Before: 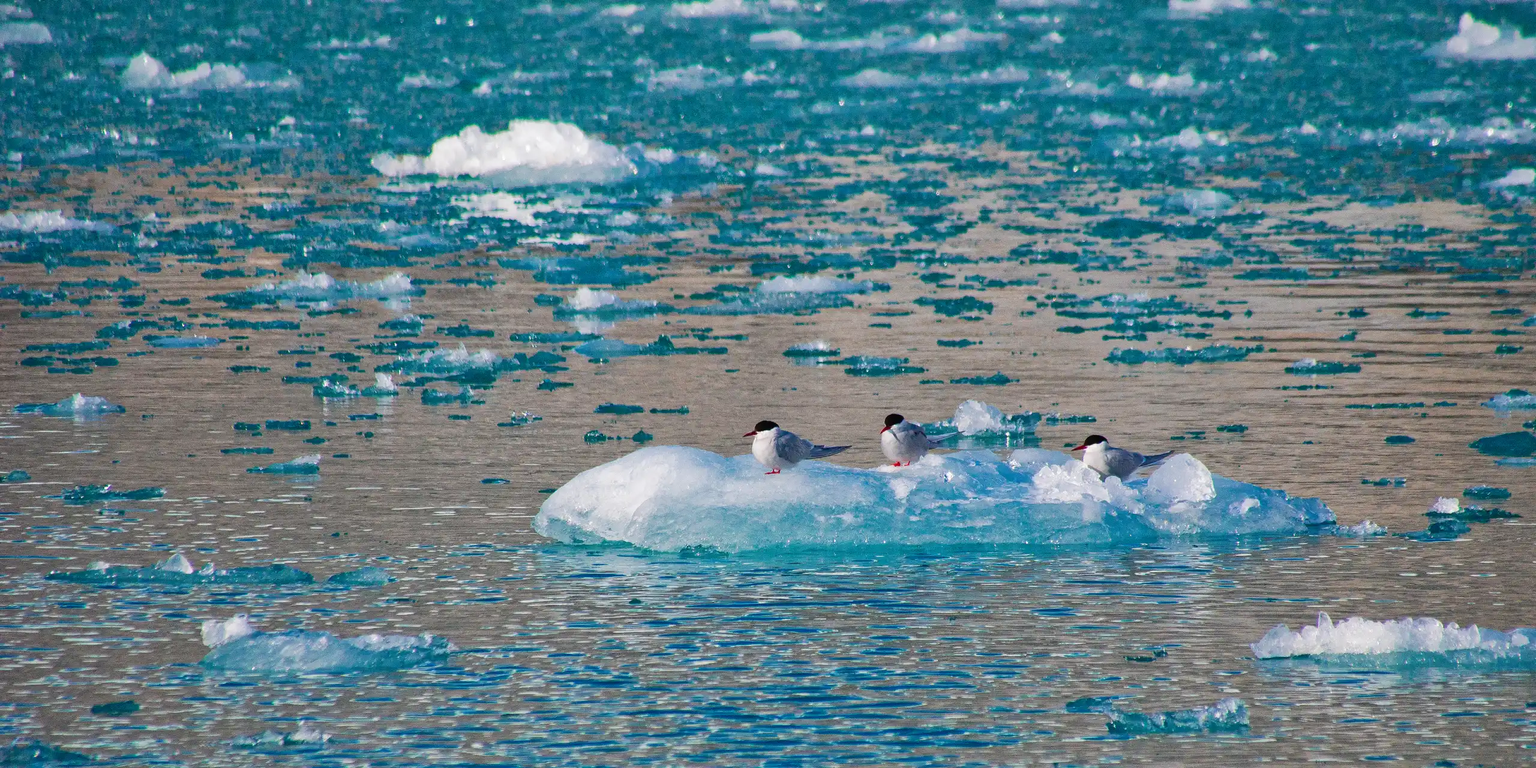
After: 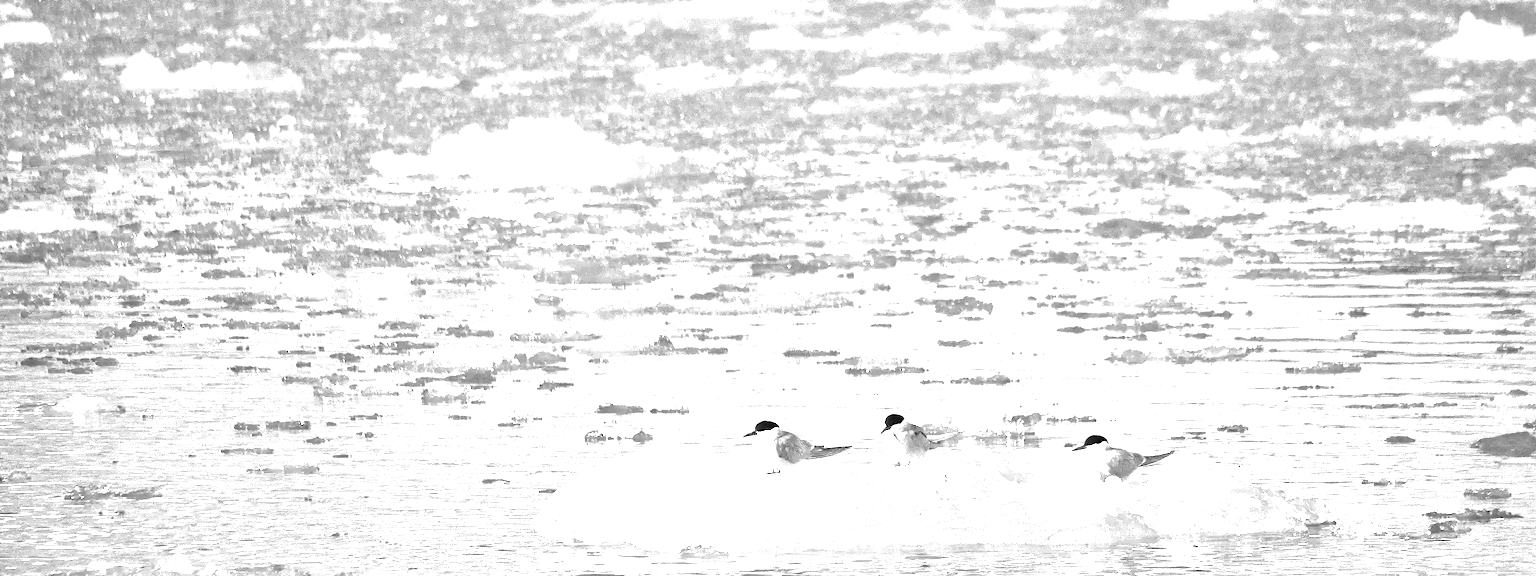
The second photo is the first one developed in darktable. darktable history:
exposure: black level correction 0.001, exposure 2.607 EV, compensate exposure bias true, compensate highlight preservation false
tone equalizer: on, module defaults
crop: bottom 24.967%
contrast brightness saturation: saturation -0.05
color correction: highlights a* 2.72, highlights b* 22.8
levels: levels [0, 0.492, 0.984]
monochrome: a 30.25, b 92.03
